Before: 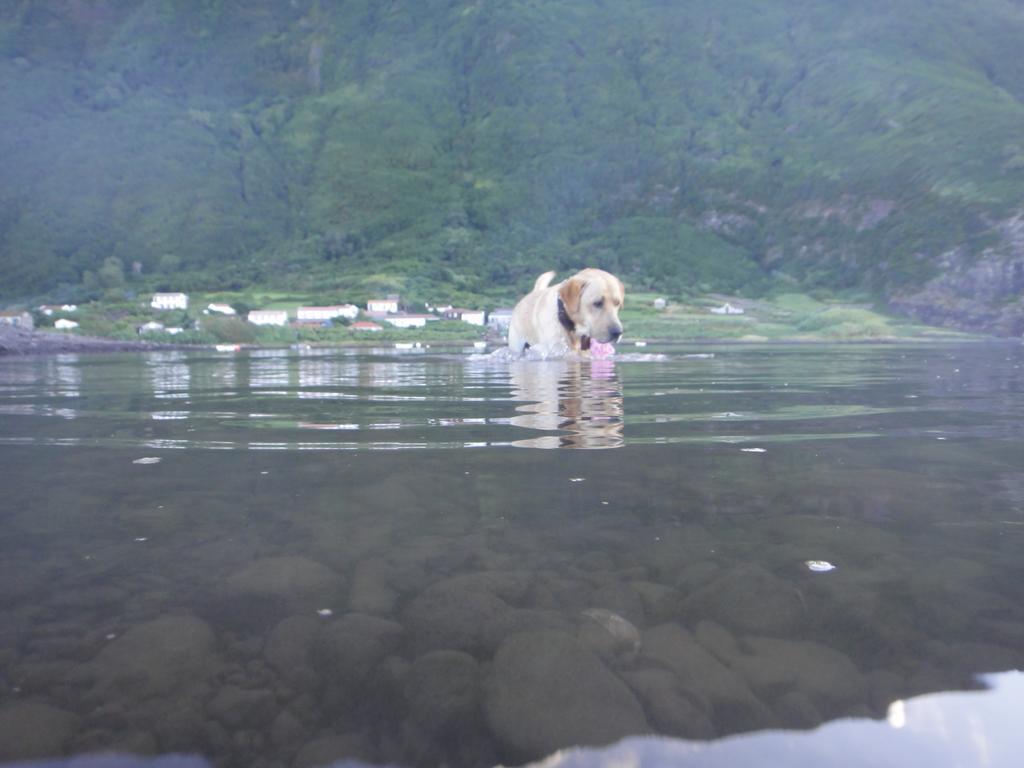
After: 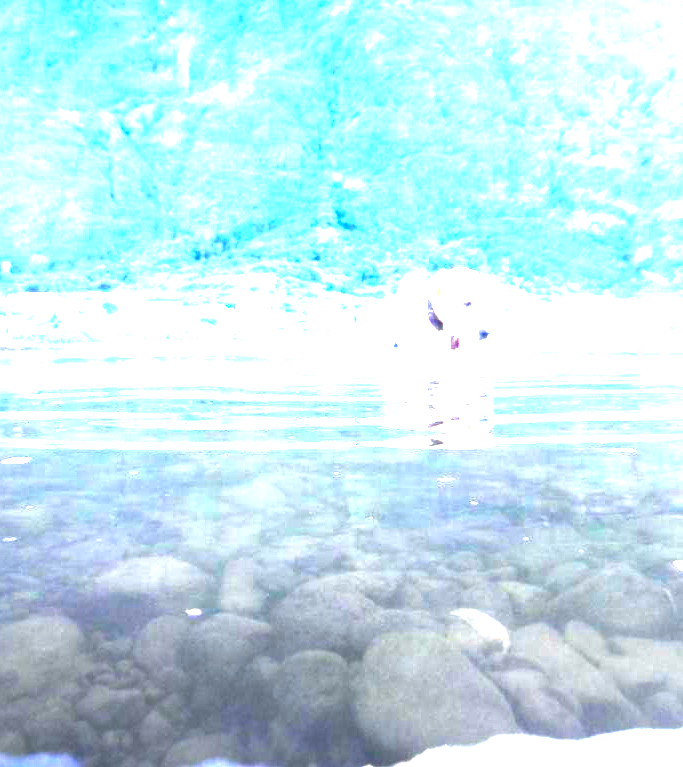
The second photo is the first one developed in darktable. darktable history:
crop and rotate: left 12.81%, right 20.451%
color balance rgb: shadows lift › chroma 2.028%, shadows lift › hue 219.36°, highlights gain › luminance 18.129%, linear chroma grading › shadows 10.108%, linear chroma grading › highlights 10.897%, linear chroma grading › global chroma 15.39%, linear chroma grading › mid-tones 14.569%, perceptual saturation grading › global saturation 20%, perceptual saturation grading › highlights -25.158%, perceptual saturation grading › shadows 49.472%, perceptual brilliance grading › global brilliance 34.657%, perceptual brilliance grading › highlights 49.944%, perceptual brilliance grading › mid-tones 59.879%, perceptual brilliance grading › shadows 34.765%
levels: levels [0.062, 0.494, 0.925]
